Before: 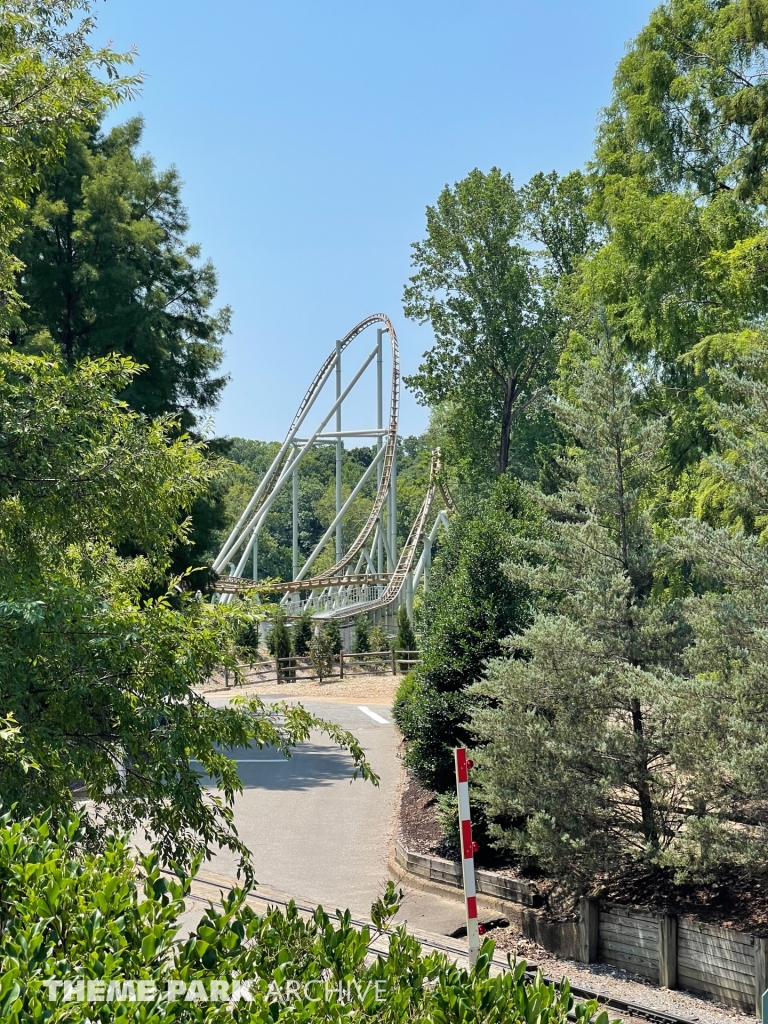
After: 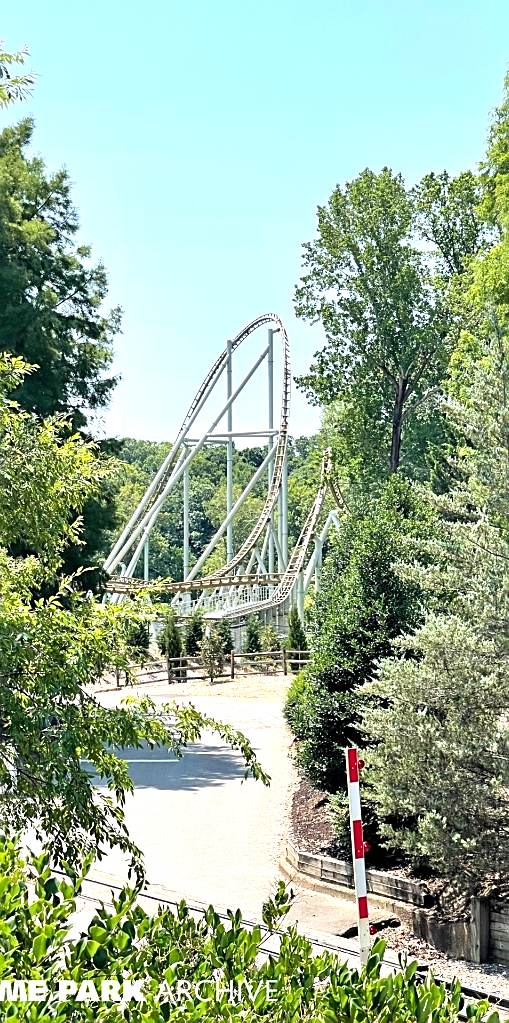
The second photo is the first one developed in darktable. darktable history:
exposure: black level correction 0, exposure 0.894 EV, compensate highlight preservation false
crop and rotate: left 14.323%, right 19.362%
sharpen: on, module defaults
contrast equalizer: y [[0.6 ×6], [0.55 ×6], [0 ×6], [0 ×6], [0 ×6]], mix 0.182
